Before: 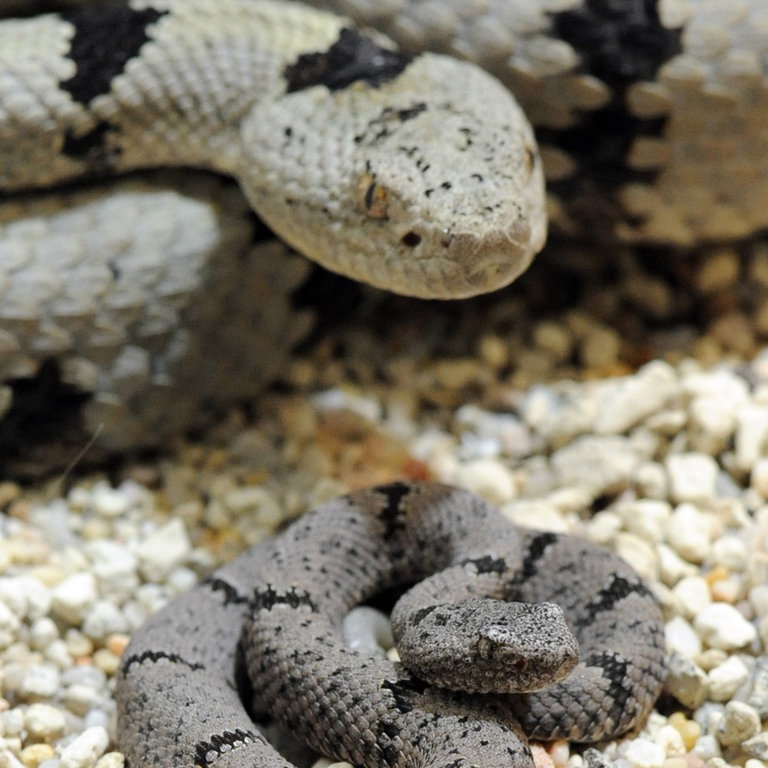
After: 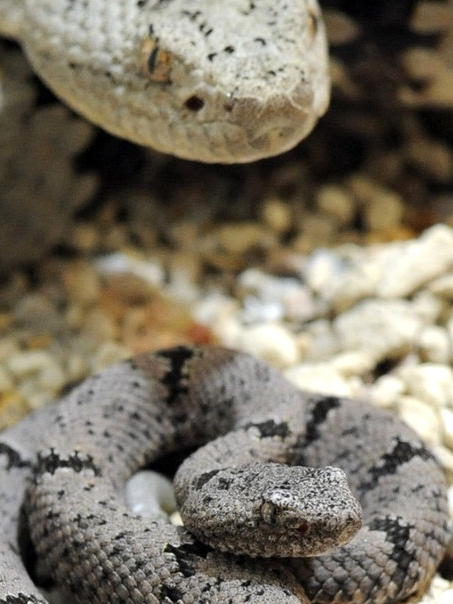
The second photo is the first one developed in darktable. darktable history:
crop and rotate: left 28.256%, top 17.734%, right 12.656%, bottom 3.573%
exposure: exposure 0.258 EV, compensate highlight preservation false
